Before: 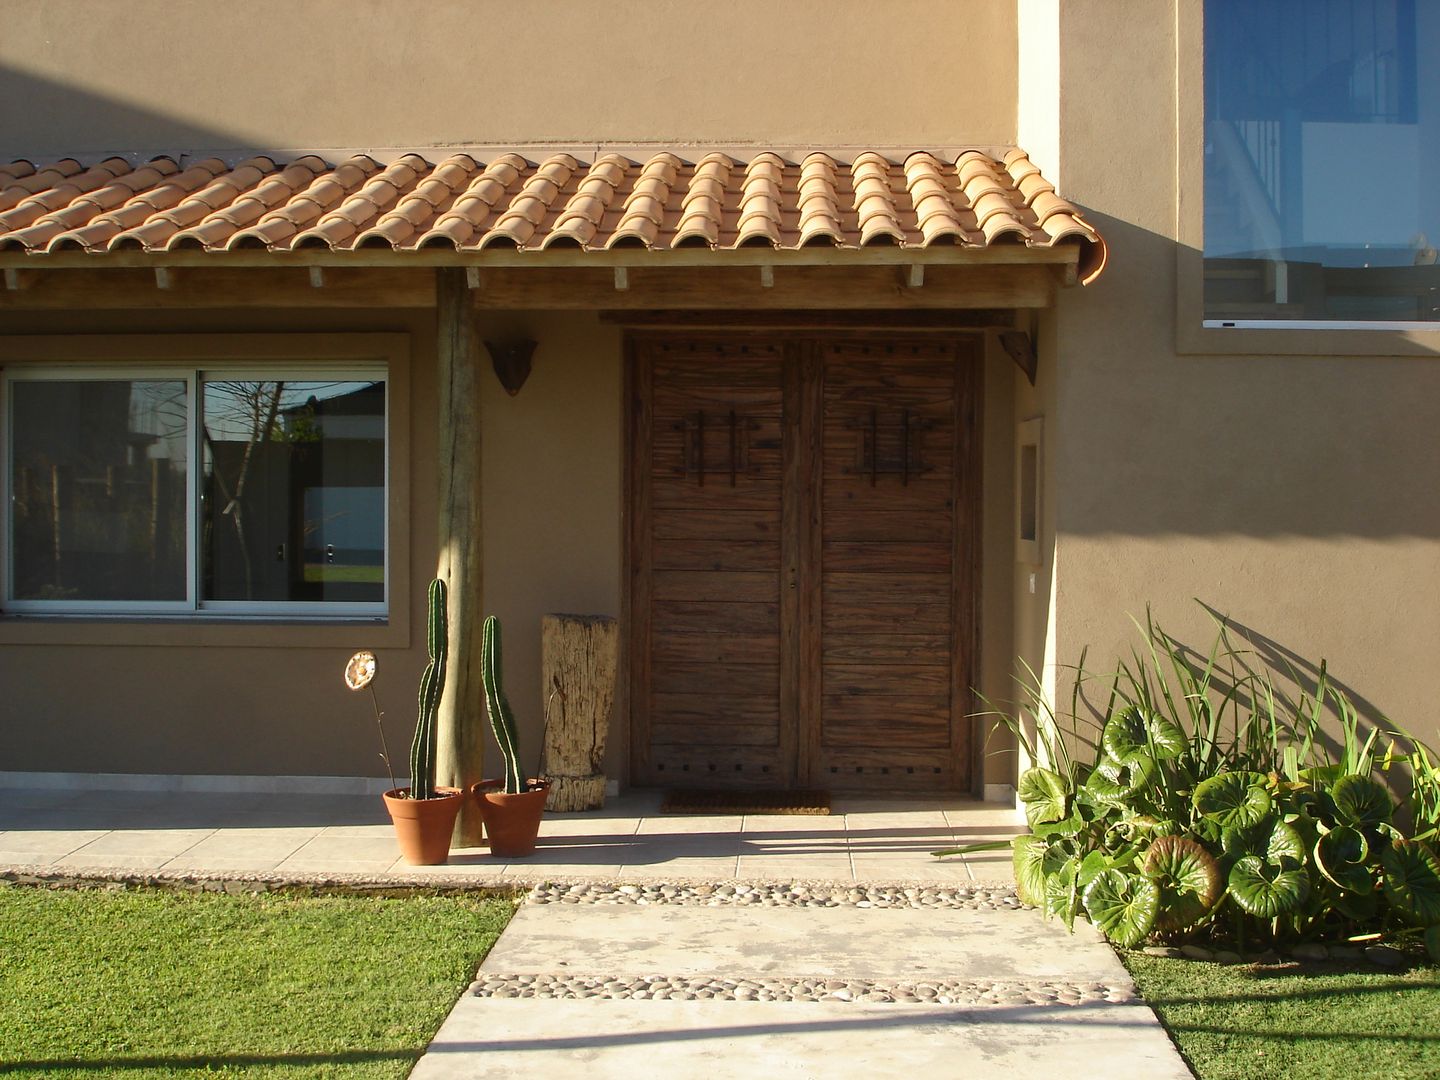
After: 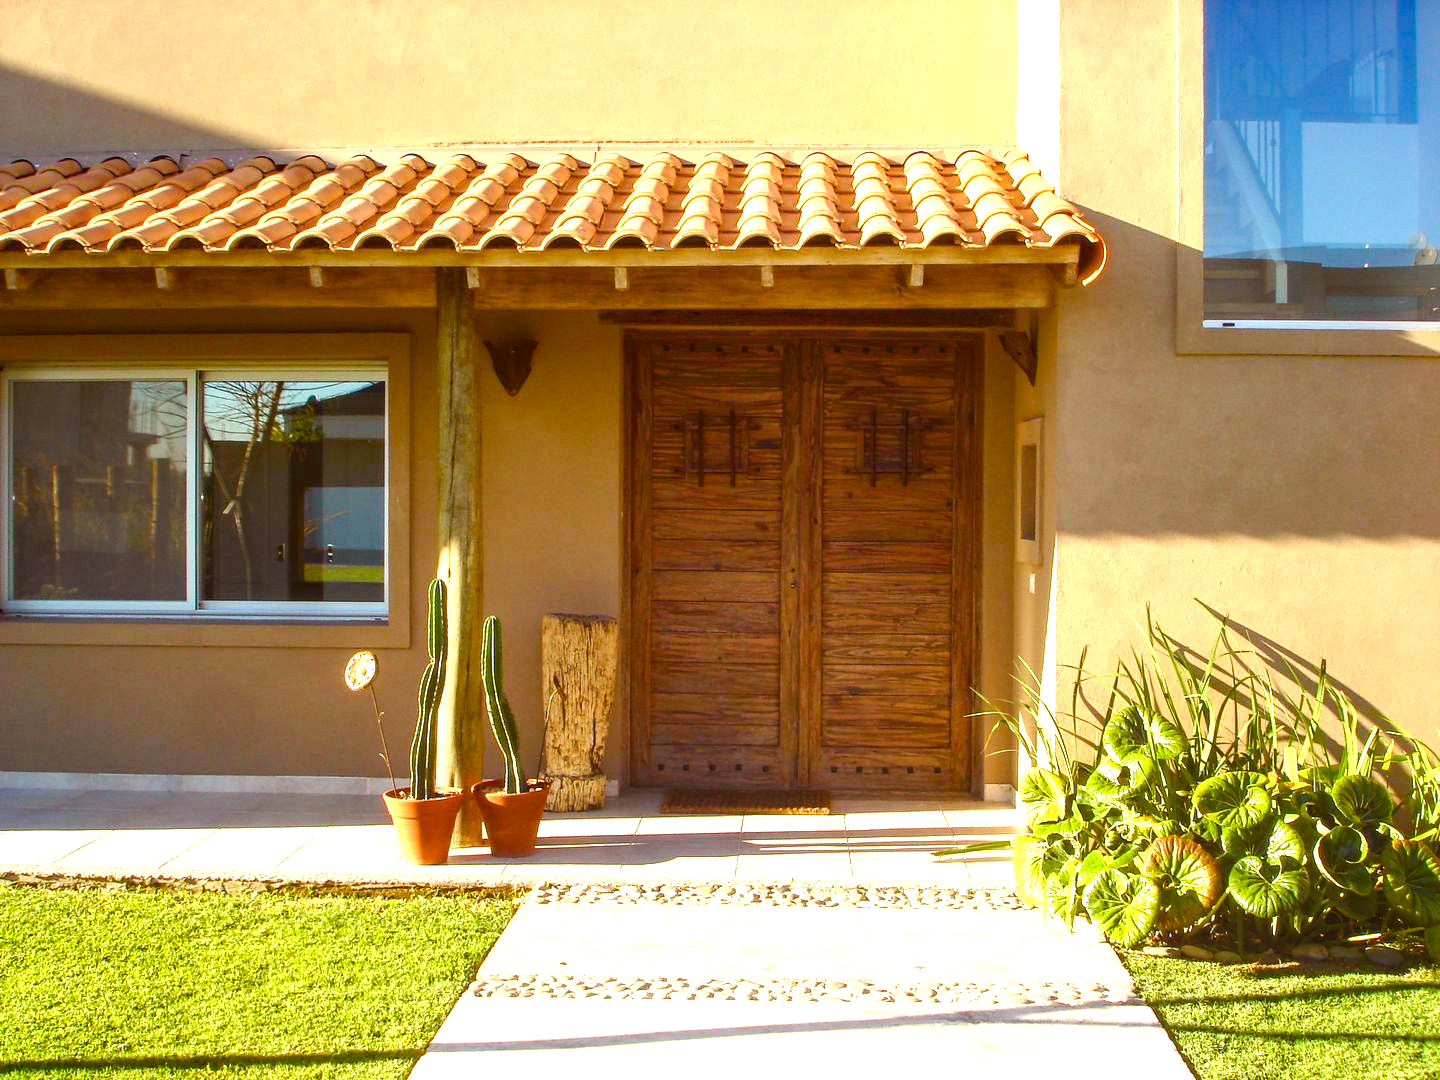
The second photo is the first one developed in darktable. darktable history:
exposure: black level correction 0, exposure 1.296 EV, compensate exposure bias true, compensate highlight preservation false
color balance rgb: power › chroma 1.544%, power › hue 25.93°, perceptual saturation grading › global saturation 13.615%, perceptual saturation grading › highlights -25.831%, perceptual saturation grading › shadows 29.695%, global vibrance 50.154%
local contrast: detail 130%
